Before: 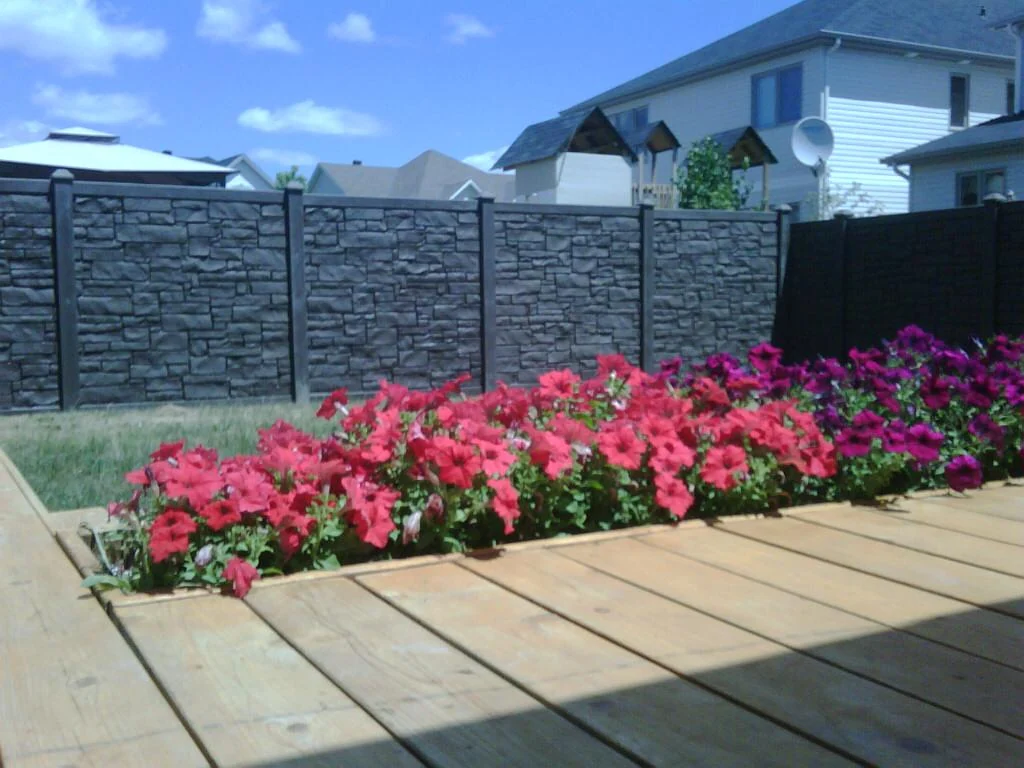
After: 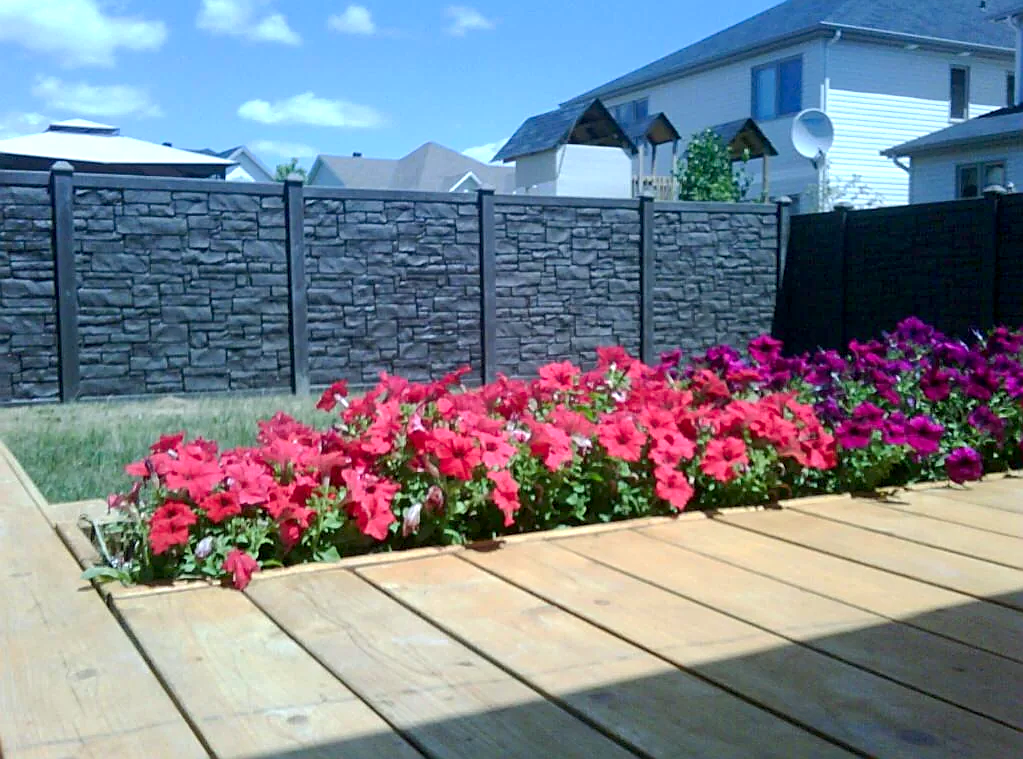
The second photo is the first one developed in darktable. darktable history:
exposure: black level correction 0.005, exposure 0.417 EV, compensate highlight preservation false
crop: top 1.049%, right 0.001%
sharpen: on, module defaults
color contrast: green-magenta contrast 1.1, blue-yellow contrast 1.1, unbound 0
